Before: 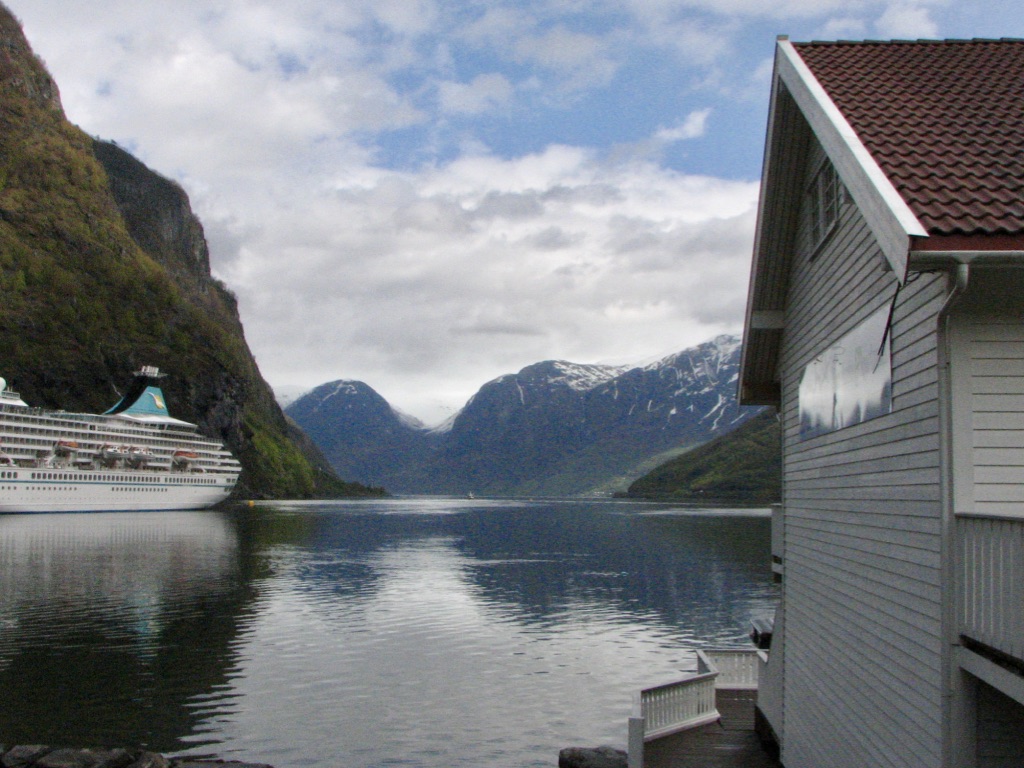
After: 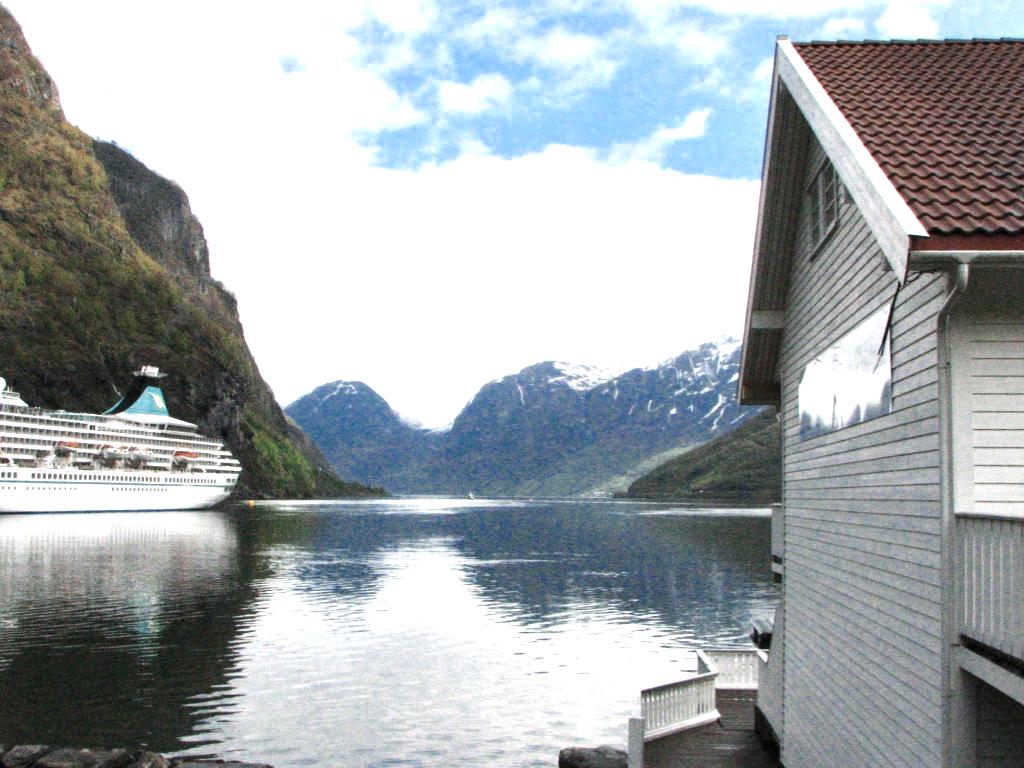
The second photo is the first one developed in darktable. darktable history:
exposure: black level correction 0, exposure 1.2 EV, compensate exposure bias true, compensate highlight preservation false
color zones: curves: ch0 [(0, 0.5) (0.125, 0.4) (0.25, 0.5) (0.375, 0.4) (0.5, 0.4) (0.625, 0.35) (0.75, 0.35) (0.875, 0.5)]; ch1 [(0, 0.35) (0.125, 0.45) (0.25, 0.35) (0.375, 0.35) (0.5, 0.35) (0.625, 0.35) (0.75, 0.45) (0.875, 0.35)]; ch2 [(0, 0.6) (0.125, 0.5) (0.25, 0.5) (0.375, 0.6) (0.5, 0.6) (0.625, 0.5) (0.75, 0.5) (0.875, 0.5)]
tone equalizer: -8 EV -0.381 EV, -7 EV -0.381 EV, -6 EV -0.361 EV, -5 EV -0.25 EV, -3 EV 0.214 EV, -2 EV 0.342 EV, -1 EV 0.401 EV, +0 EV 0.397 EV, edges refinement/feathering 500, mask exposure compensation -1.57 EV, preserve details no
